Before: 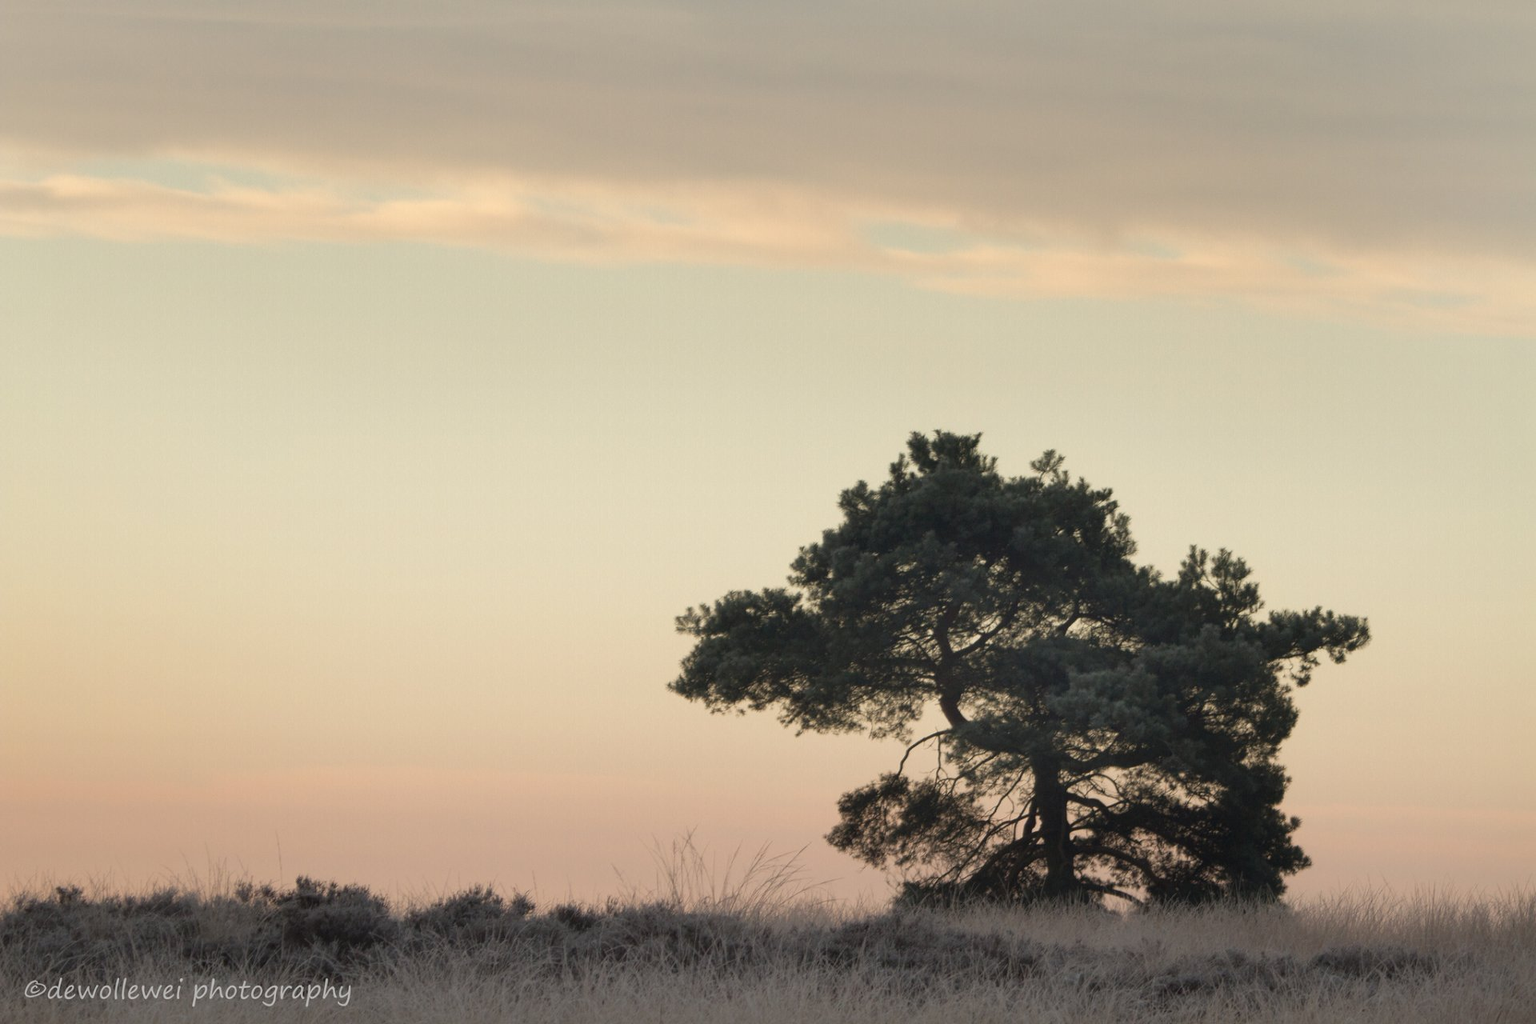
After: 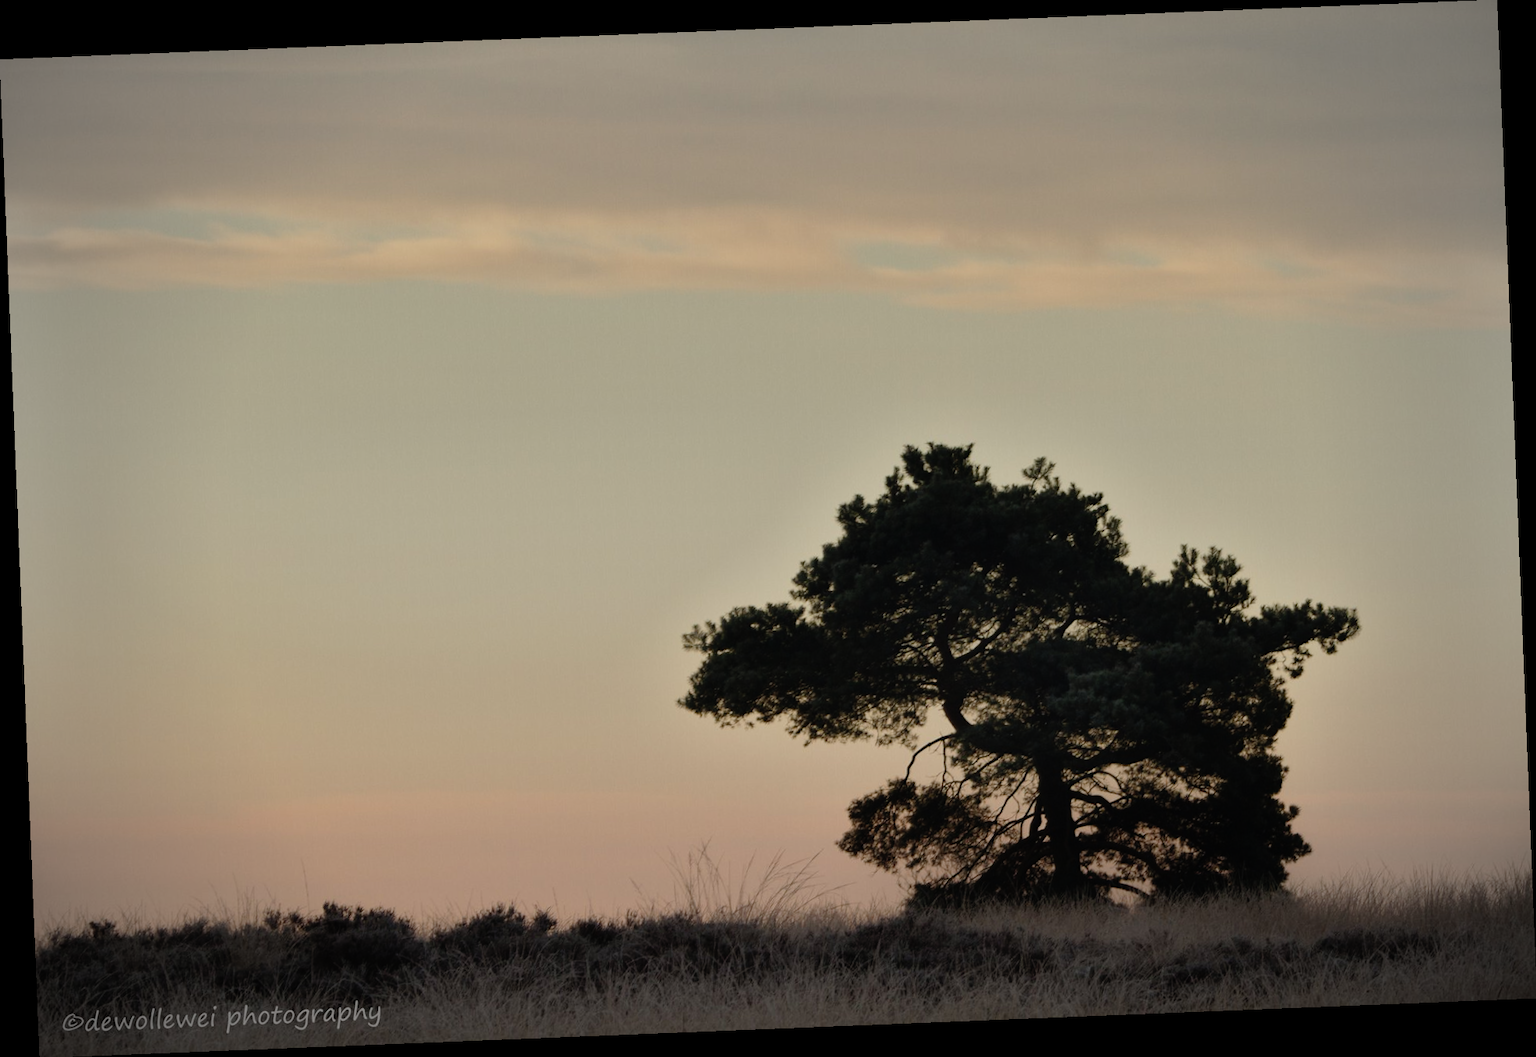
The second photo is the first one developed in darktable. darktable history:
exposure: exposure -0.064 EV, compensate highlight preservation false
rotate and perspective: rotation -2.29°, automatic cropping off
tone equalizer: -8 EV -2 EV, -7 EV -2 EV, -6 EV -2 EV, -5 EV -2 EV, -4 EV -2 EV, -3 EV -2 EV, -2 EV -2 EV, -1 EV -1.63 EV, +0 EV -2 EV
vignetting: fall-off start 71.74%
base curve: curves: ch0 [(0, 0) (0.012, 0.01) (0.073, 0.168) (0.31, 0.711) (0.645, 0.957) (1, 1)], preserve colors none
